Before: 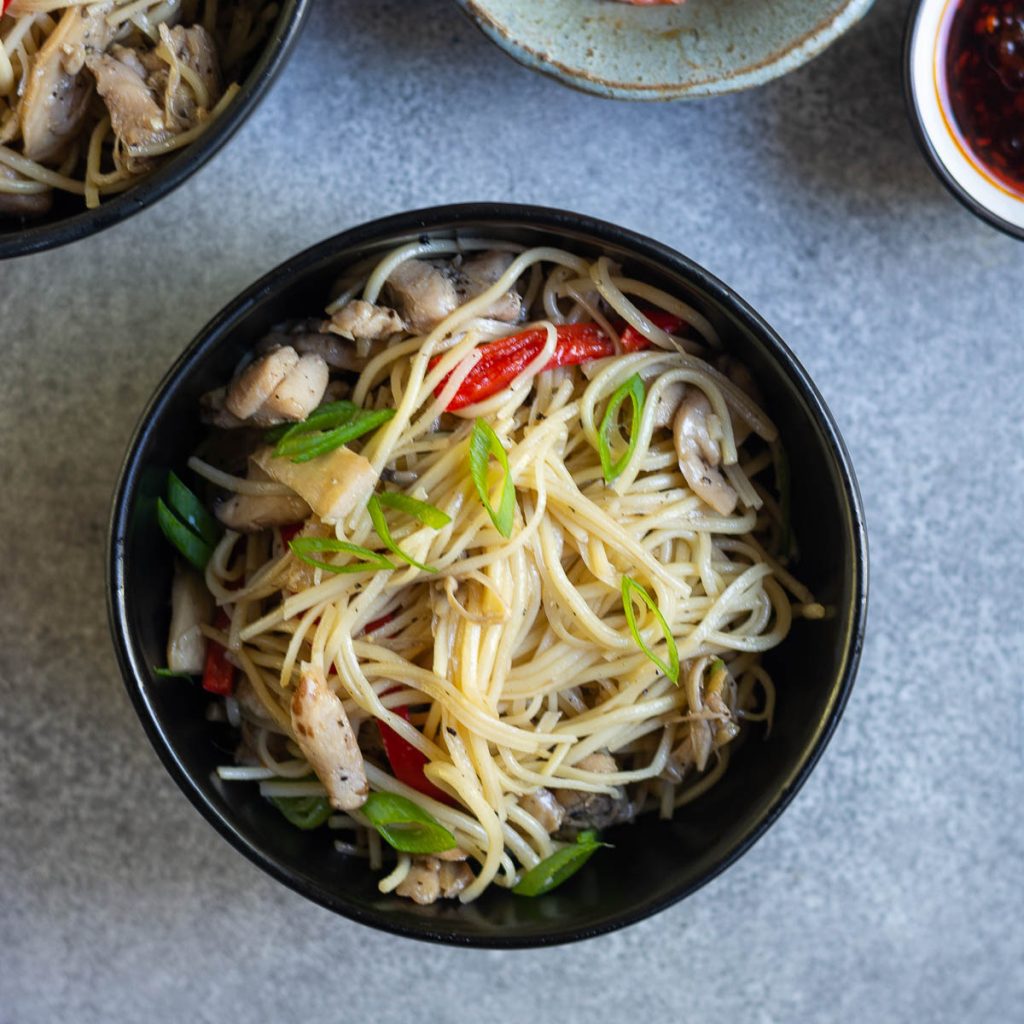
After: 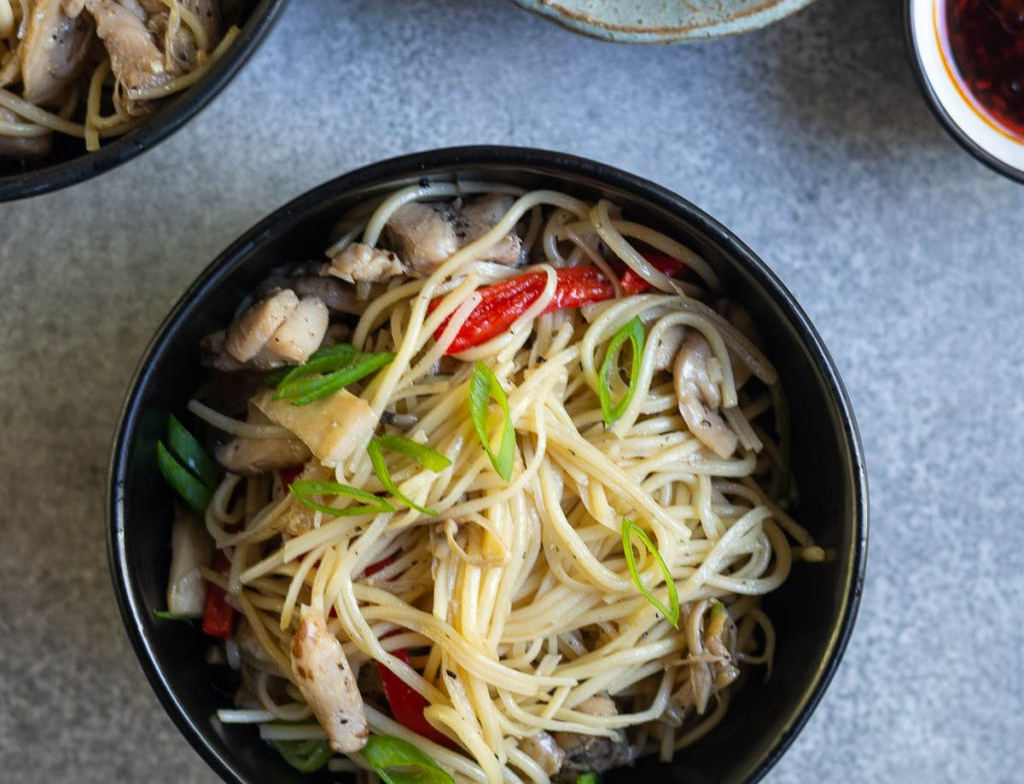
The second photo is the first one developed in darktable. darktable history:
crop: top 5.614%, bottom 17.743%
